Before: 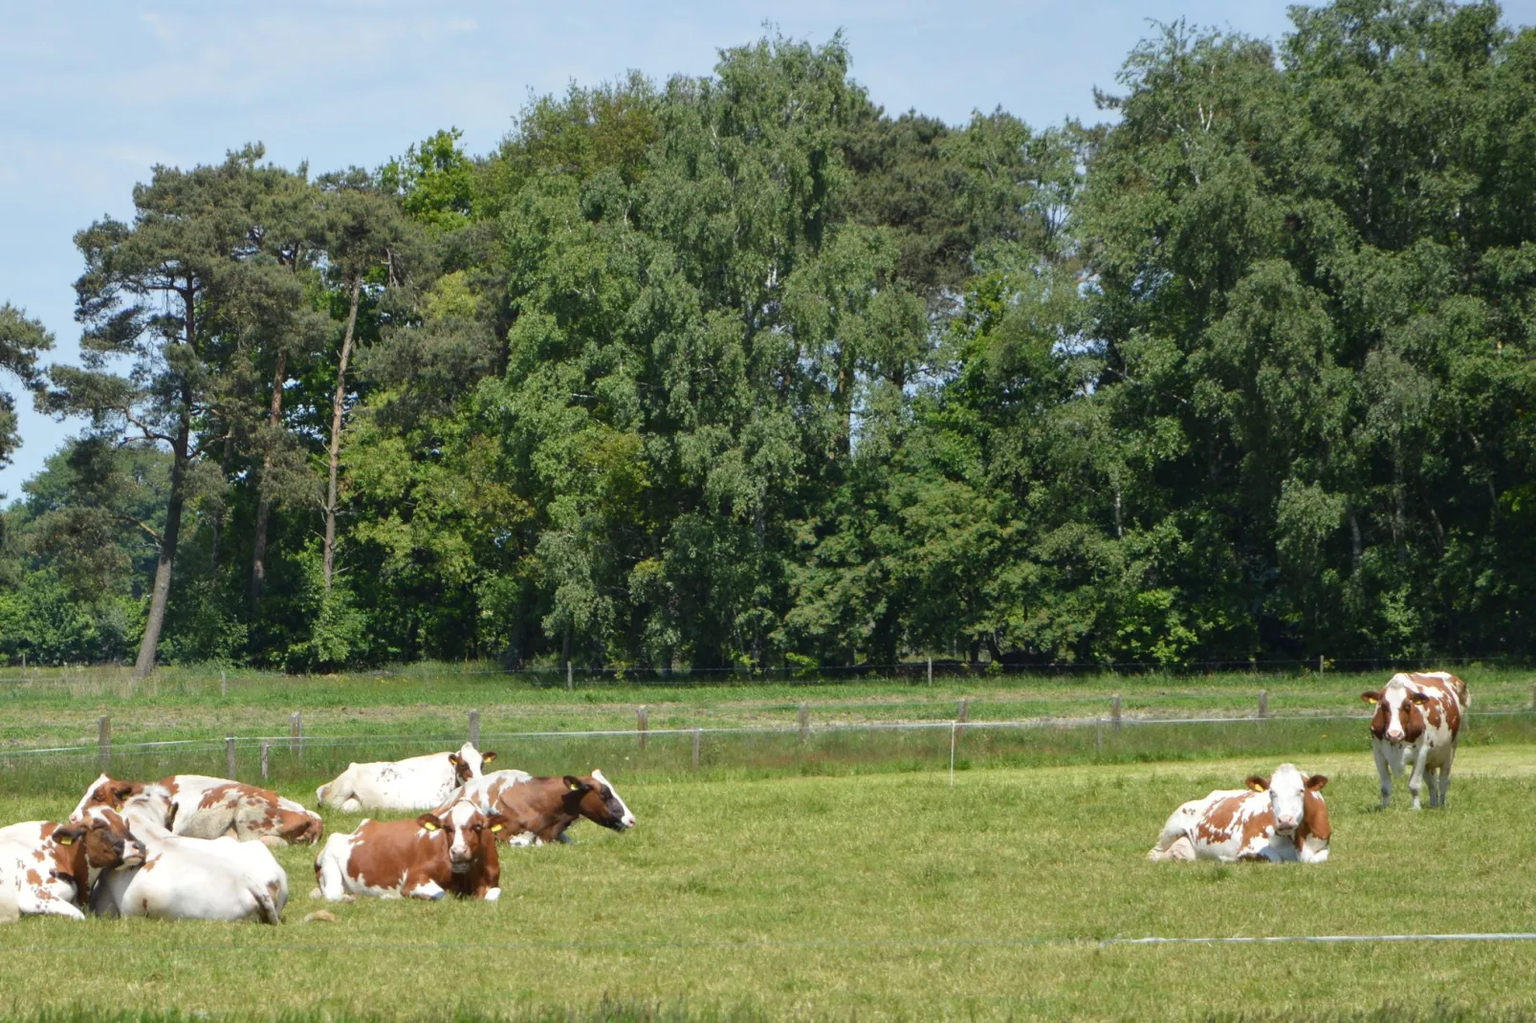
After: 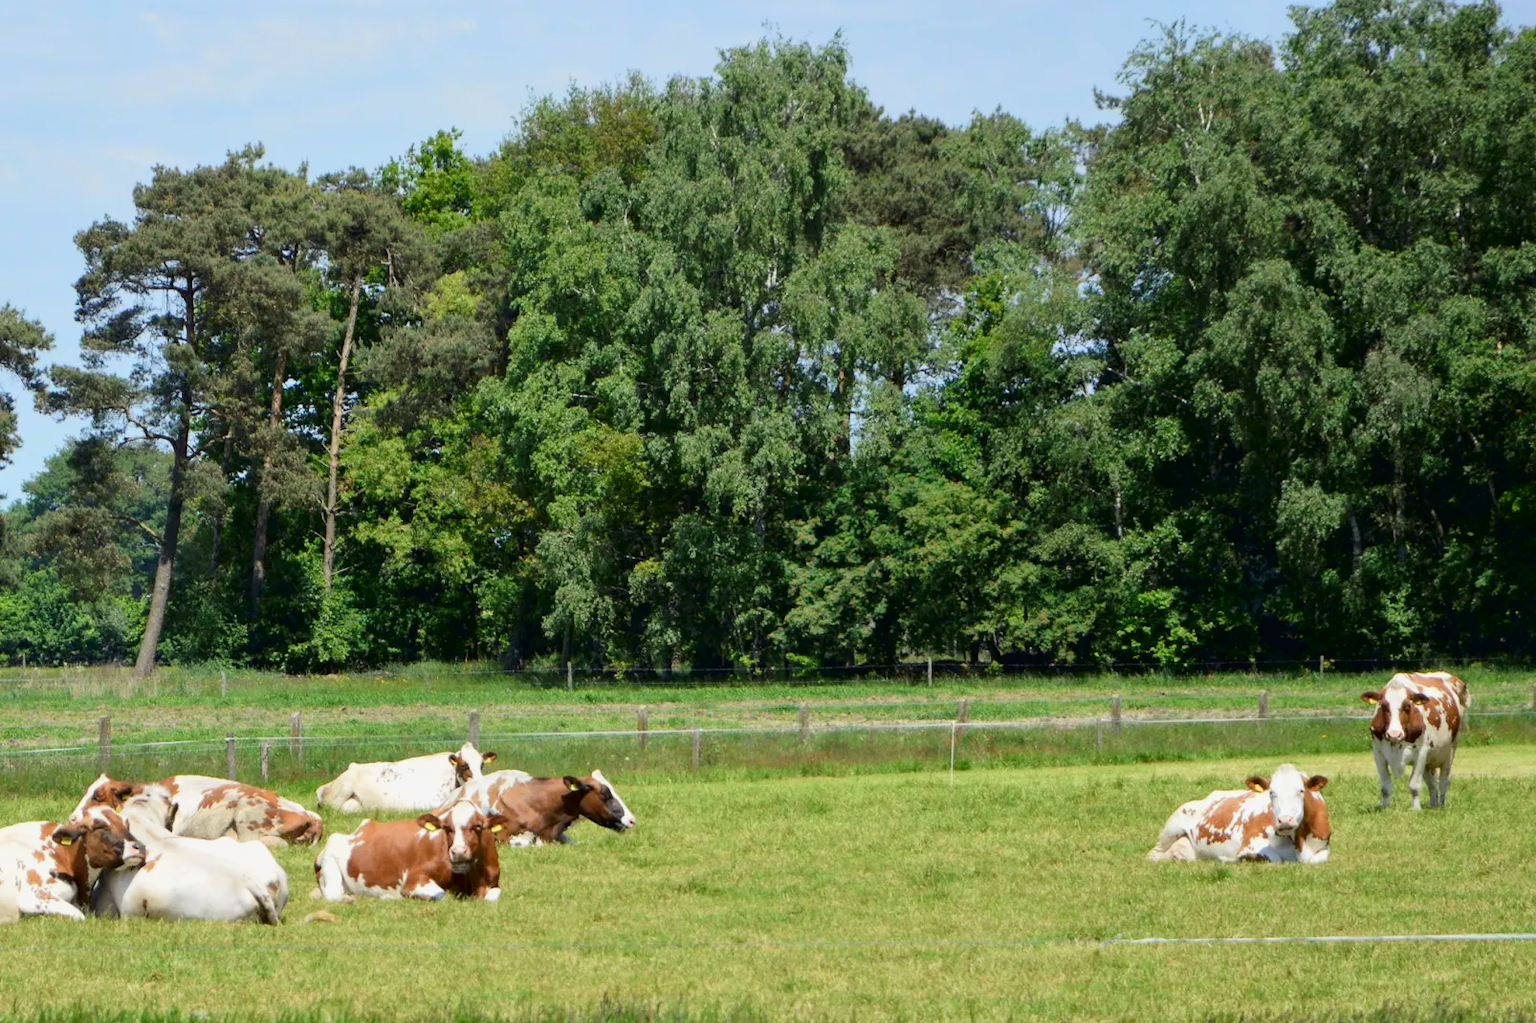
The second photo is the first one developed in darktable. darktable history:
tone curve: curves: ch0 [(0, 0.013) (0.054, 0.018) (0.205, 0.191) (0.289, 0.292) (0.39, 0.424) (0.493, 0.551) (0.666, 0.743) (0.795, 0.841) (1, 0.998)]; ch1 [(0, 0) (0.385, 0.343) (0.439, 0.415) (0.494, 0.495) (0.501, 0.501) (0.51, 0.509) (0.548, 0.554) (0.586, 0.601) (0.66, 0.687) (0.783, 0.804) (1, 1)]; ch2 [(0, 0) (0.304, 0.31) (0.403, 0.399) (0.441, 0.428) (0.47, 0.469) (0.498, 0.496) (0.524, 0.538) (0.566, 0.579) (0.633, 0.665) (0.7, 0.711) (1, 1)], color space Lab, independent channels, preserve colors none
exposure: exposure -0.156 EV, compensate highlight preservation false
